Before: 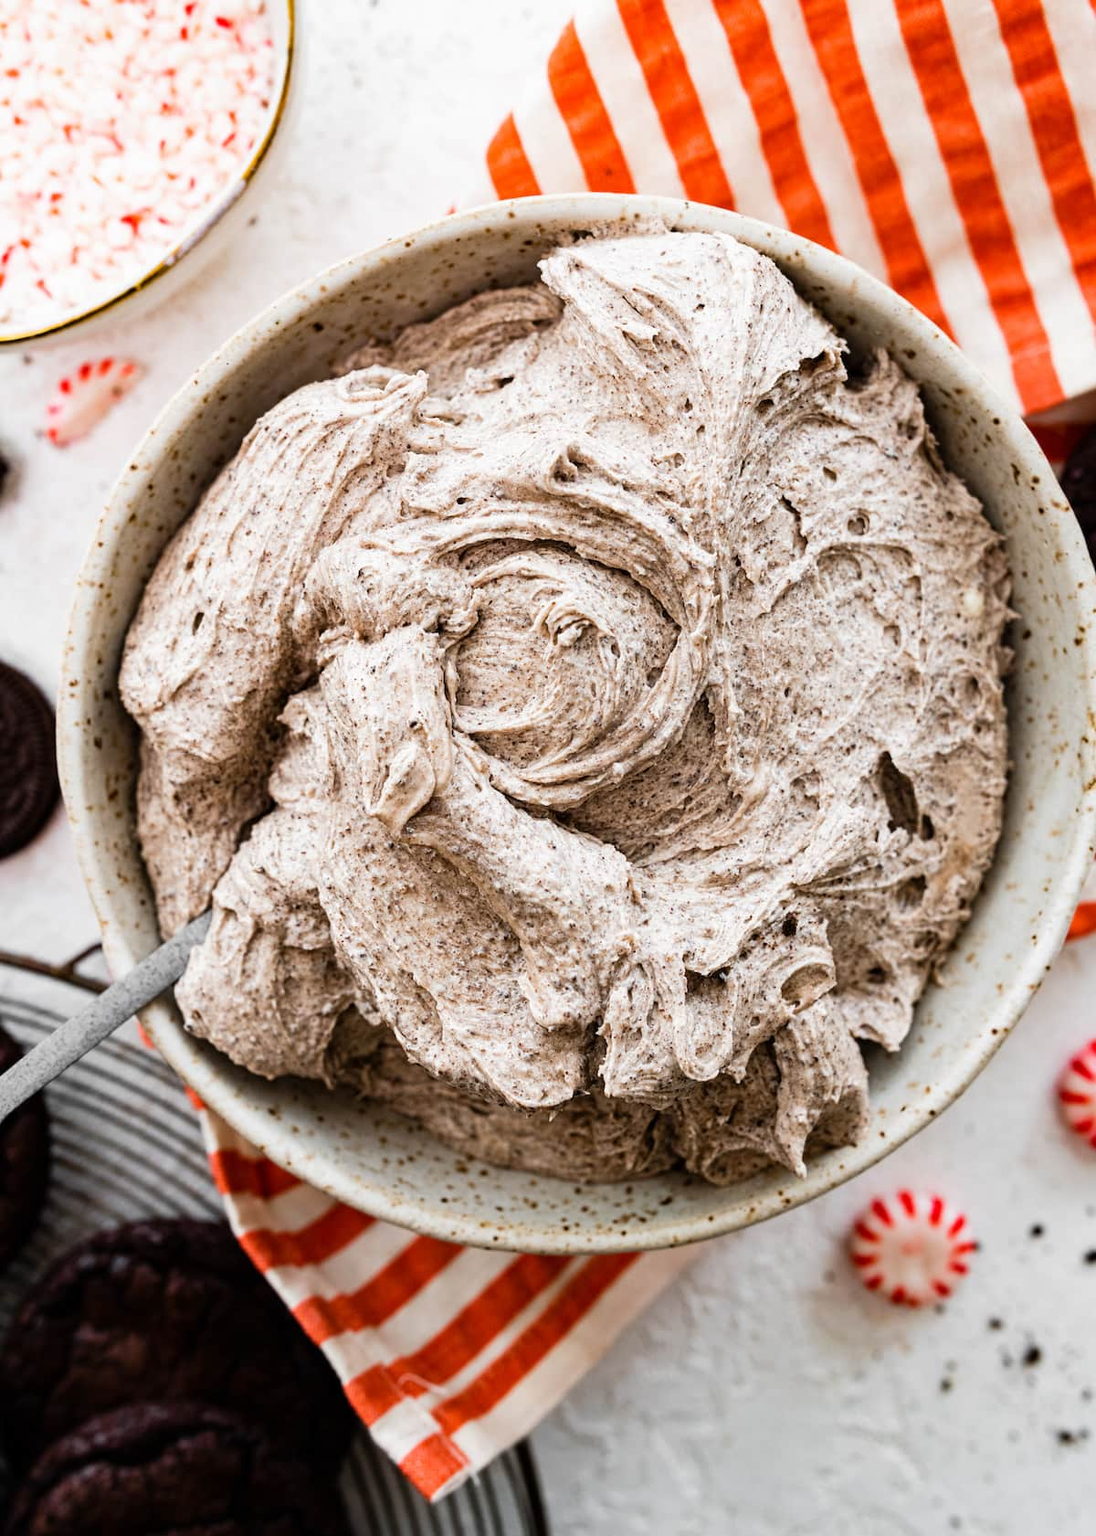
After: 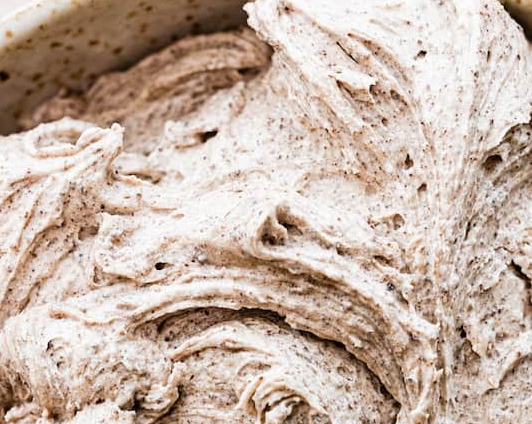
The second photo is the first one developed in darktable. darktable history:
crop: left 28.813%, top 16.782%, right 26.837%, bottom 57.955%
